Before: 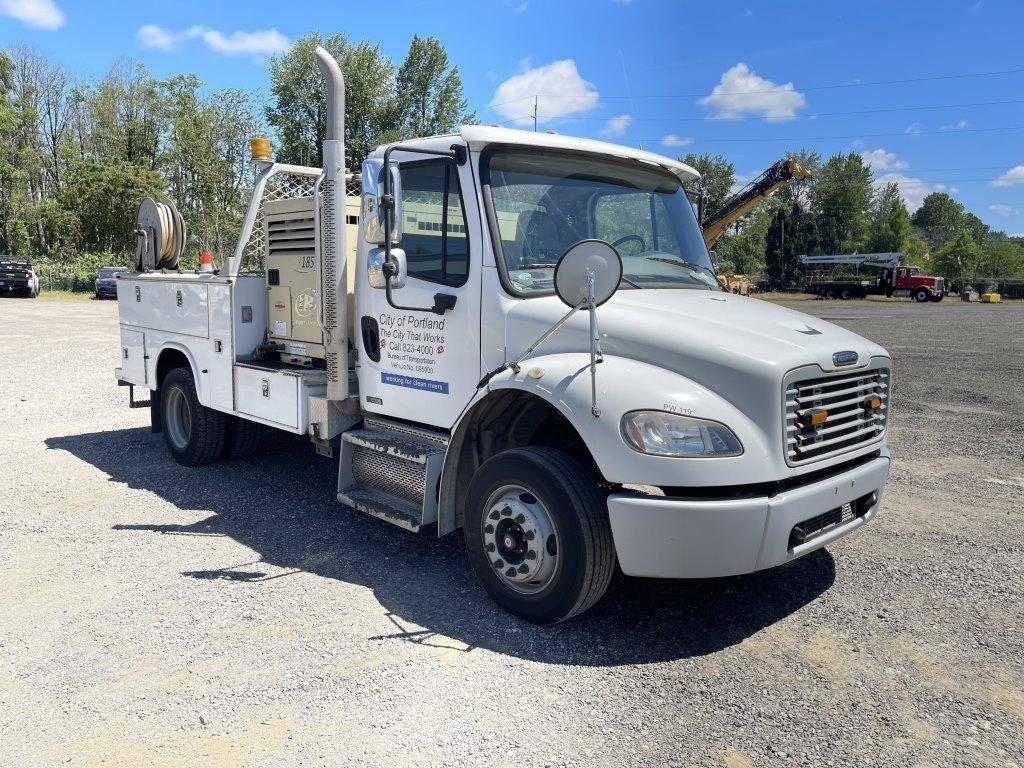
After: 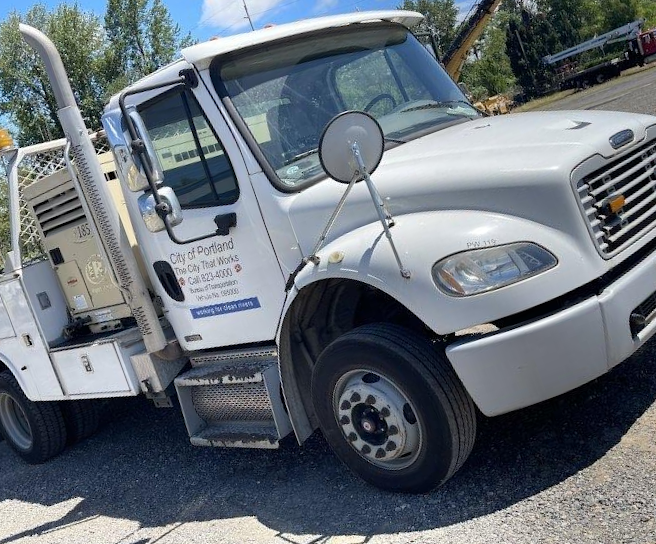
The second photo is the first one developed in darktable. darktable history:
crop and rotate: angle 19.85°, left 6.988%, right 3.628%, bottom 1.135%
